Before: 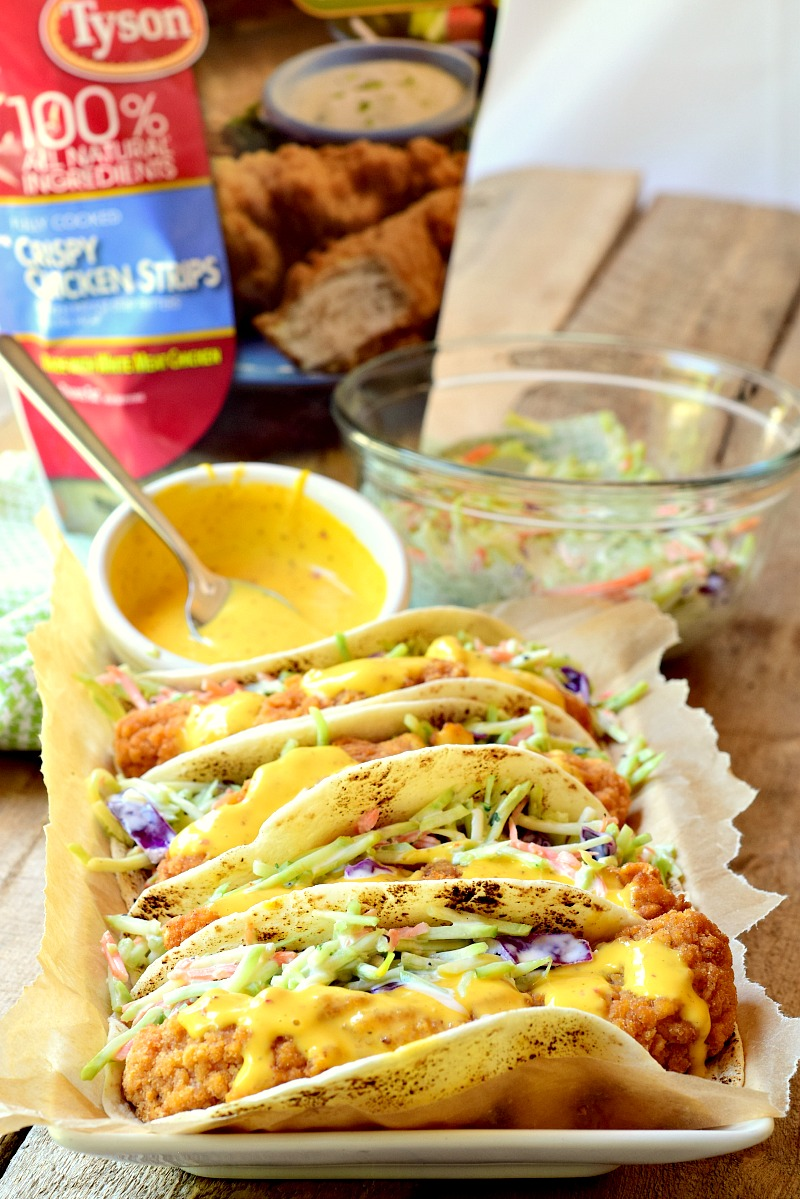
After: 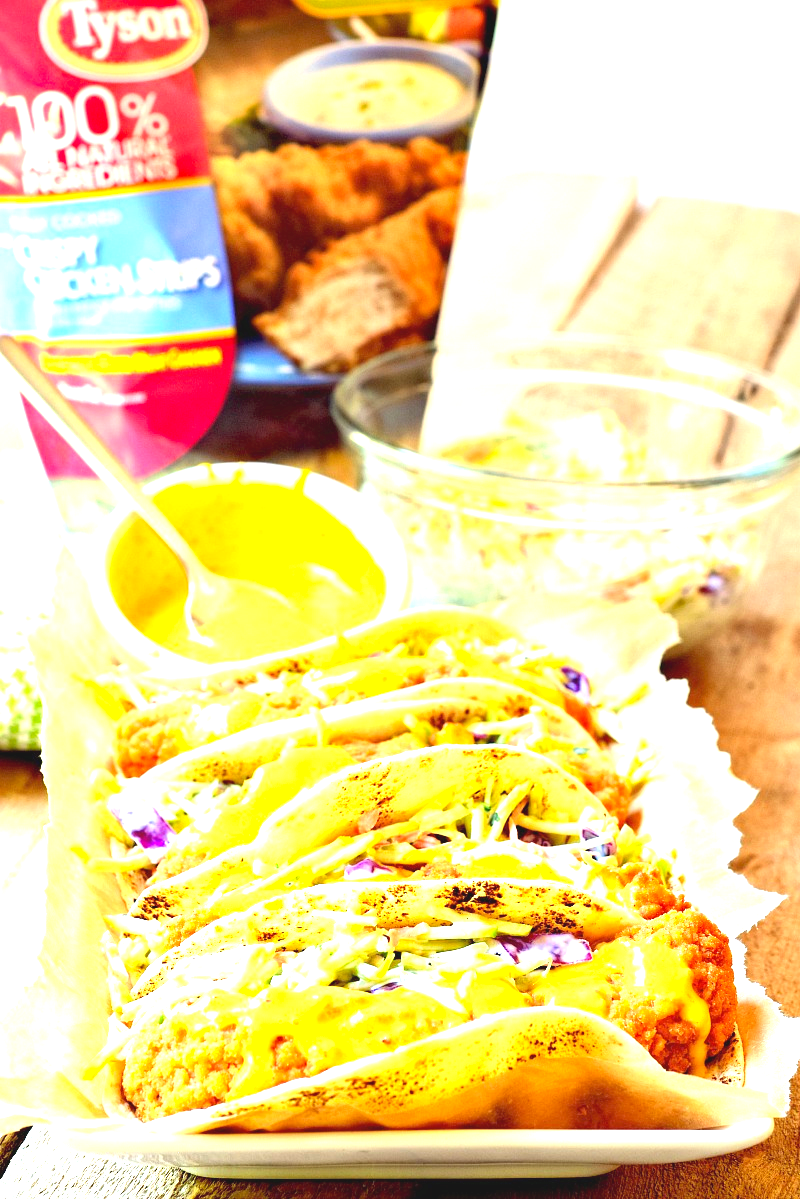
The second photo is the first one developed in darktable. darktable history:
exposure: black level correction 0, exposure 1.741 EV, compensate exposure bias true, compensate highlight preservation false
contrast brightness saturation: contrast -0.1, brightness 0.05, saturation 0.08
